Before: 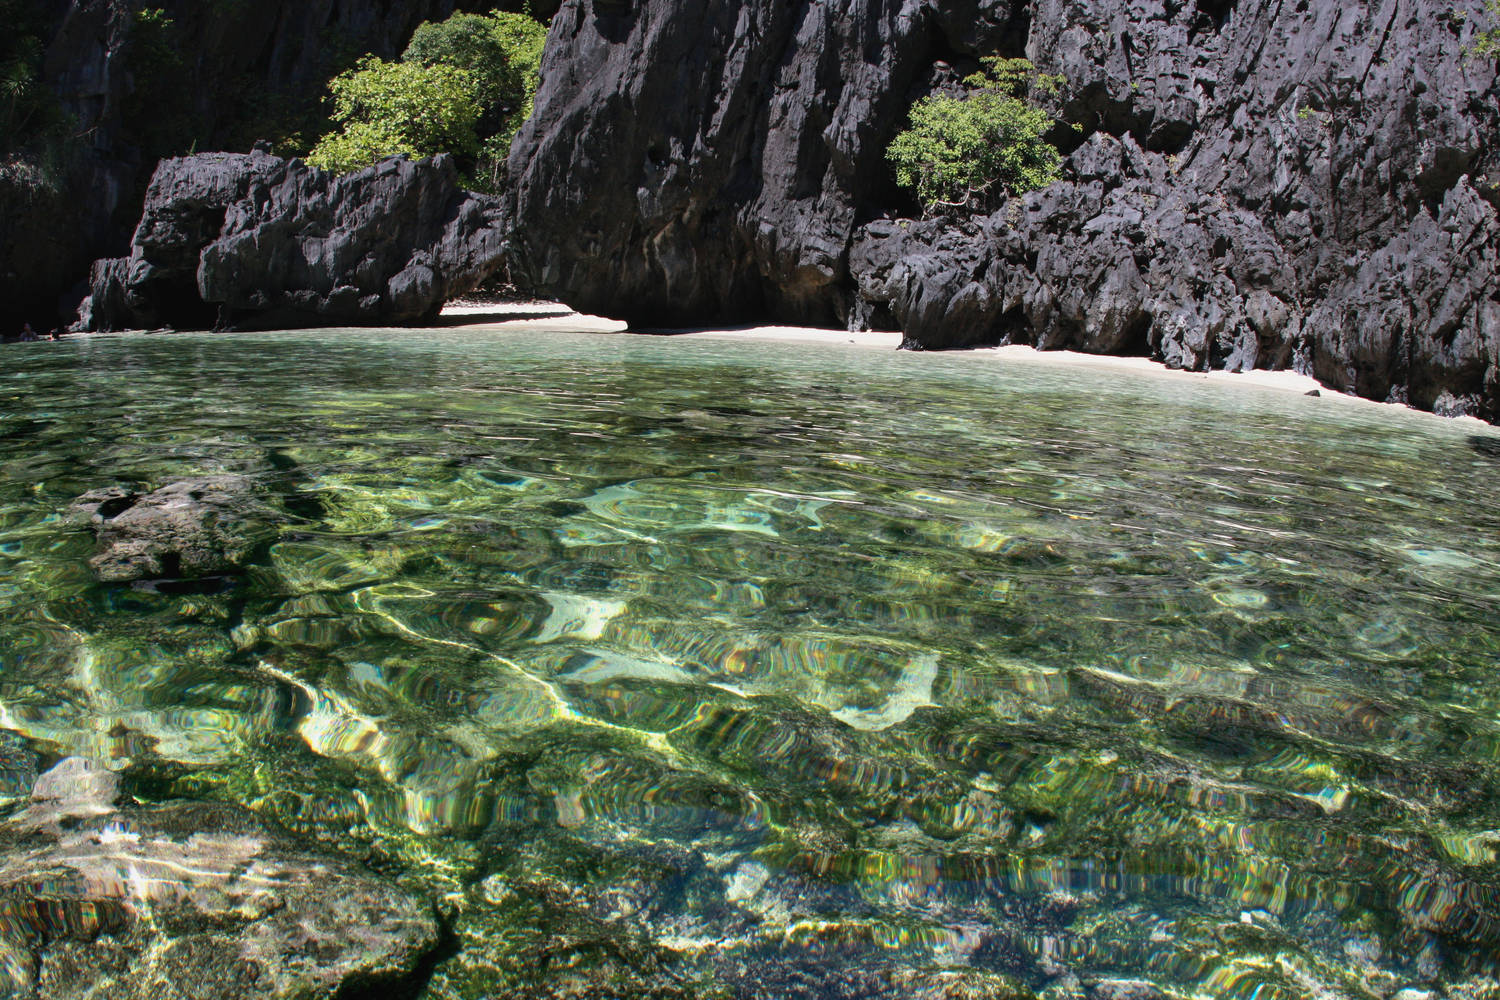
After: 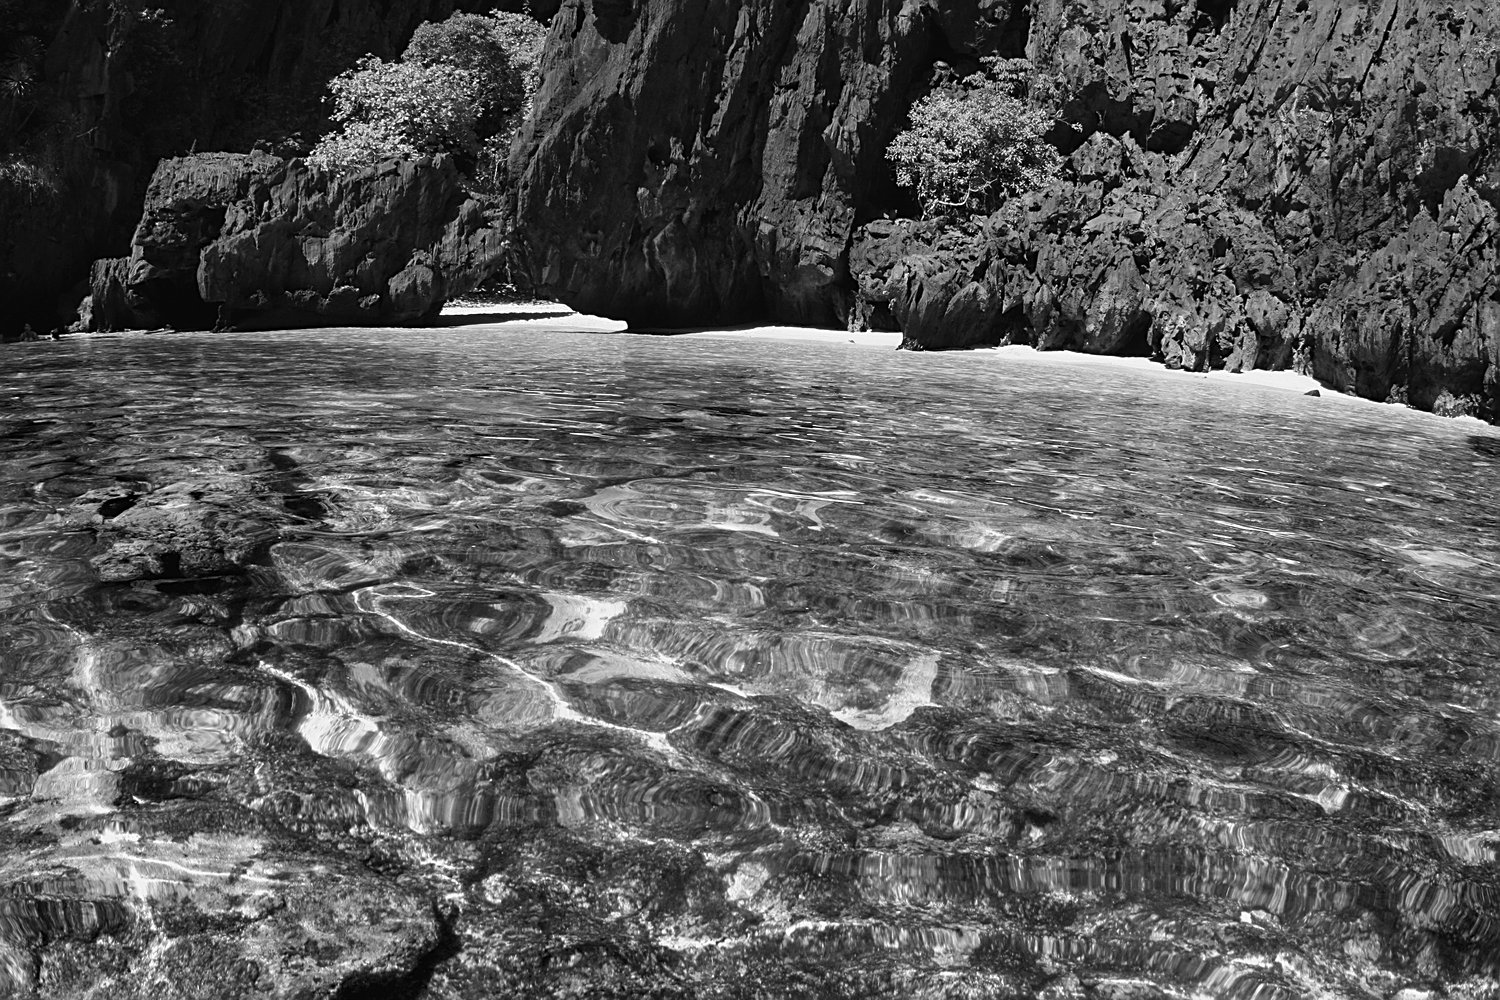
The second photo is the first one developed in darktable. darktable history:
sharpen: on, module defaults
shadows and highlights: shadows -23.08, highlights 46.15, soften with gaussian
monochrome: on, module defaults
